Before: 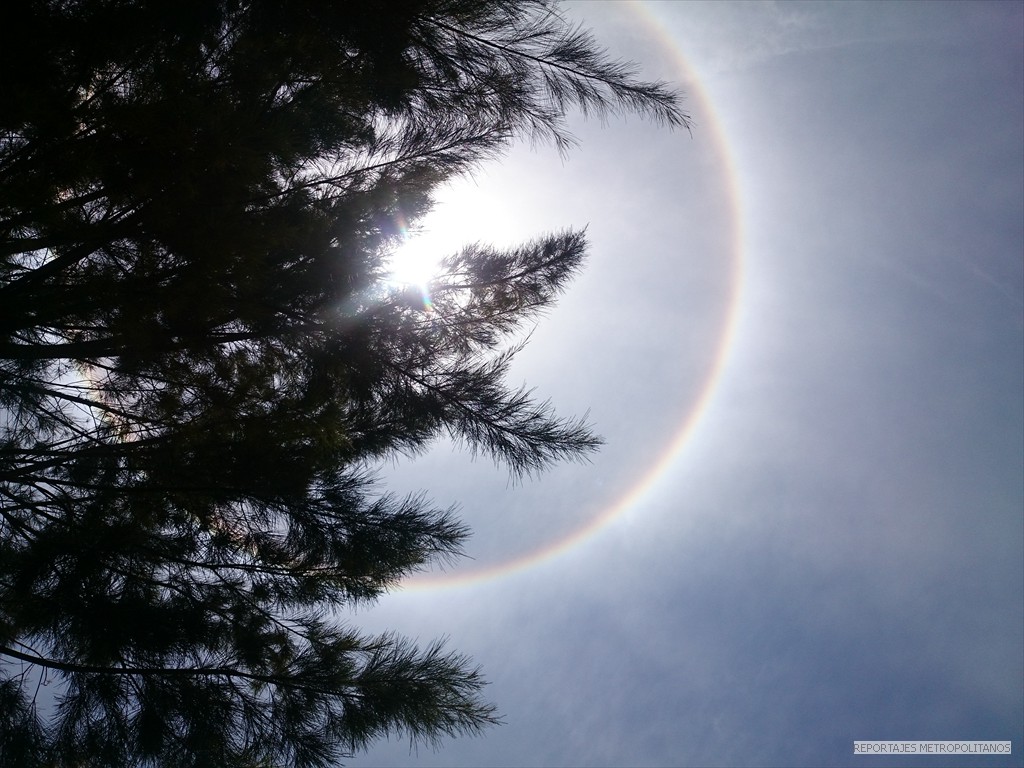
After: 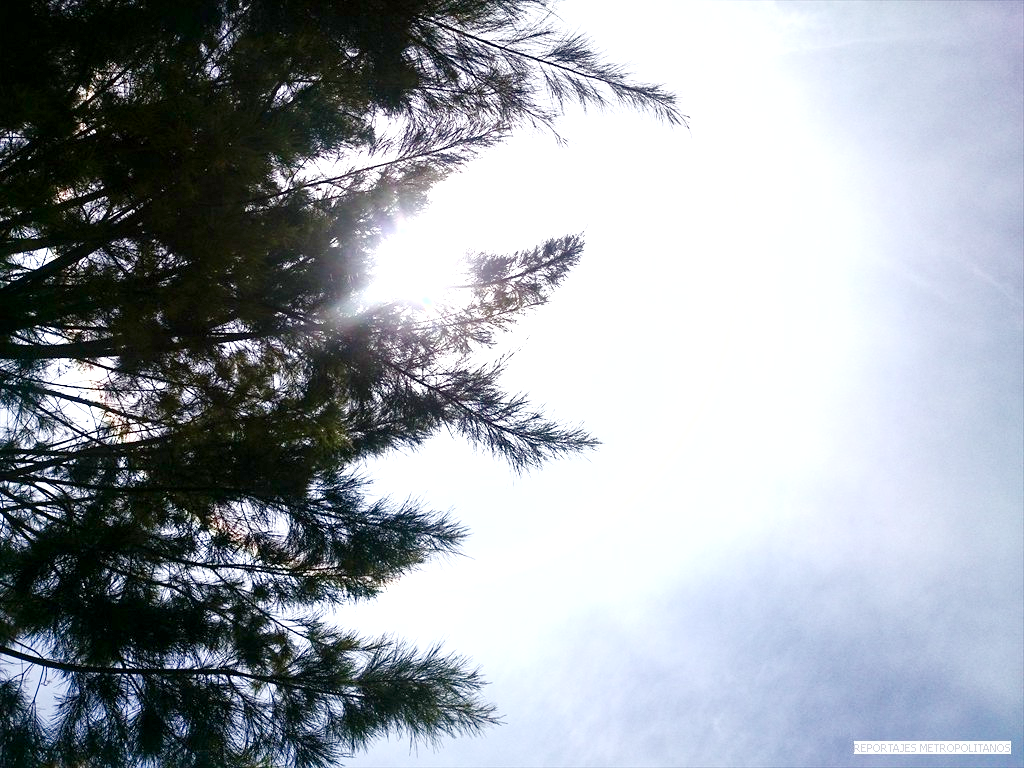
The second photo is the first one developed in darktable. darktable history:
contrast brightness saturation: contrast 0.236, brightness 0.095
tone curve: curves: ch0 [(0, 0) (0.004, 0.001) (0.133, 0.112) (0.325, 0.362) (0.832, 0.893) (1, 1)], preserve colors none
local contrast: highlights 105%, shadows 103%, detail 120%, midtone range 0.2
exposure: black level correction 0, exposure 1.392 EV, compensate highlight preservation false
shadows and highlights: shadows color adjustment 99.14%, highlights color adjustment 0.304%
